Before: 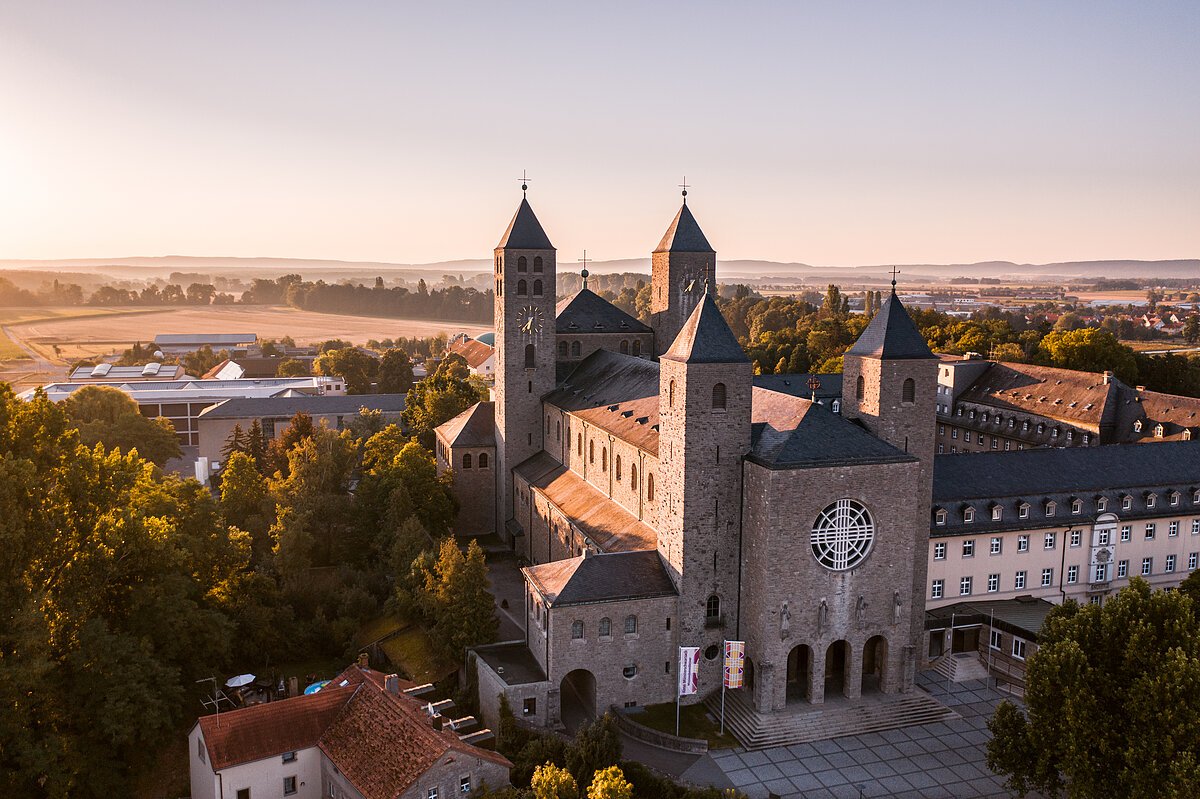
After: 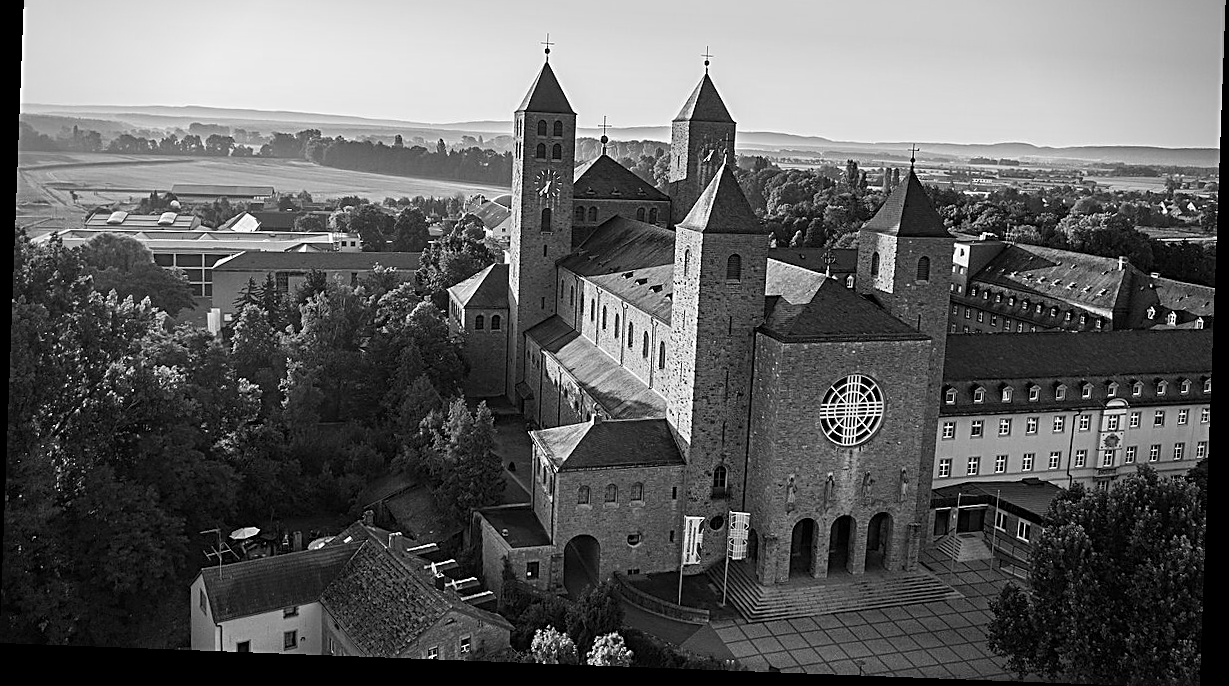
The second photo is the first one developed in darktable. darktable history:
monochrome: on, module defaults
crop and rotate: top 18.507%
rotate and perspective: rotation 2.17°, automatic cropping off
white balance: red 0.766, blue 1.537
sharpen: radius 2.543, amount 0.636
vignetting: on, module defaults
